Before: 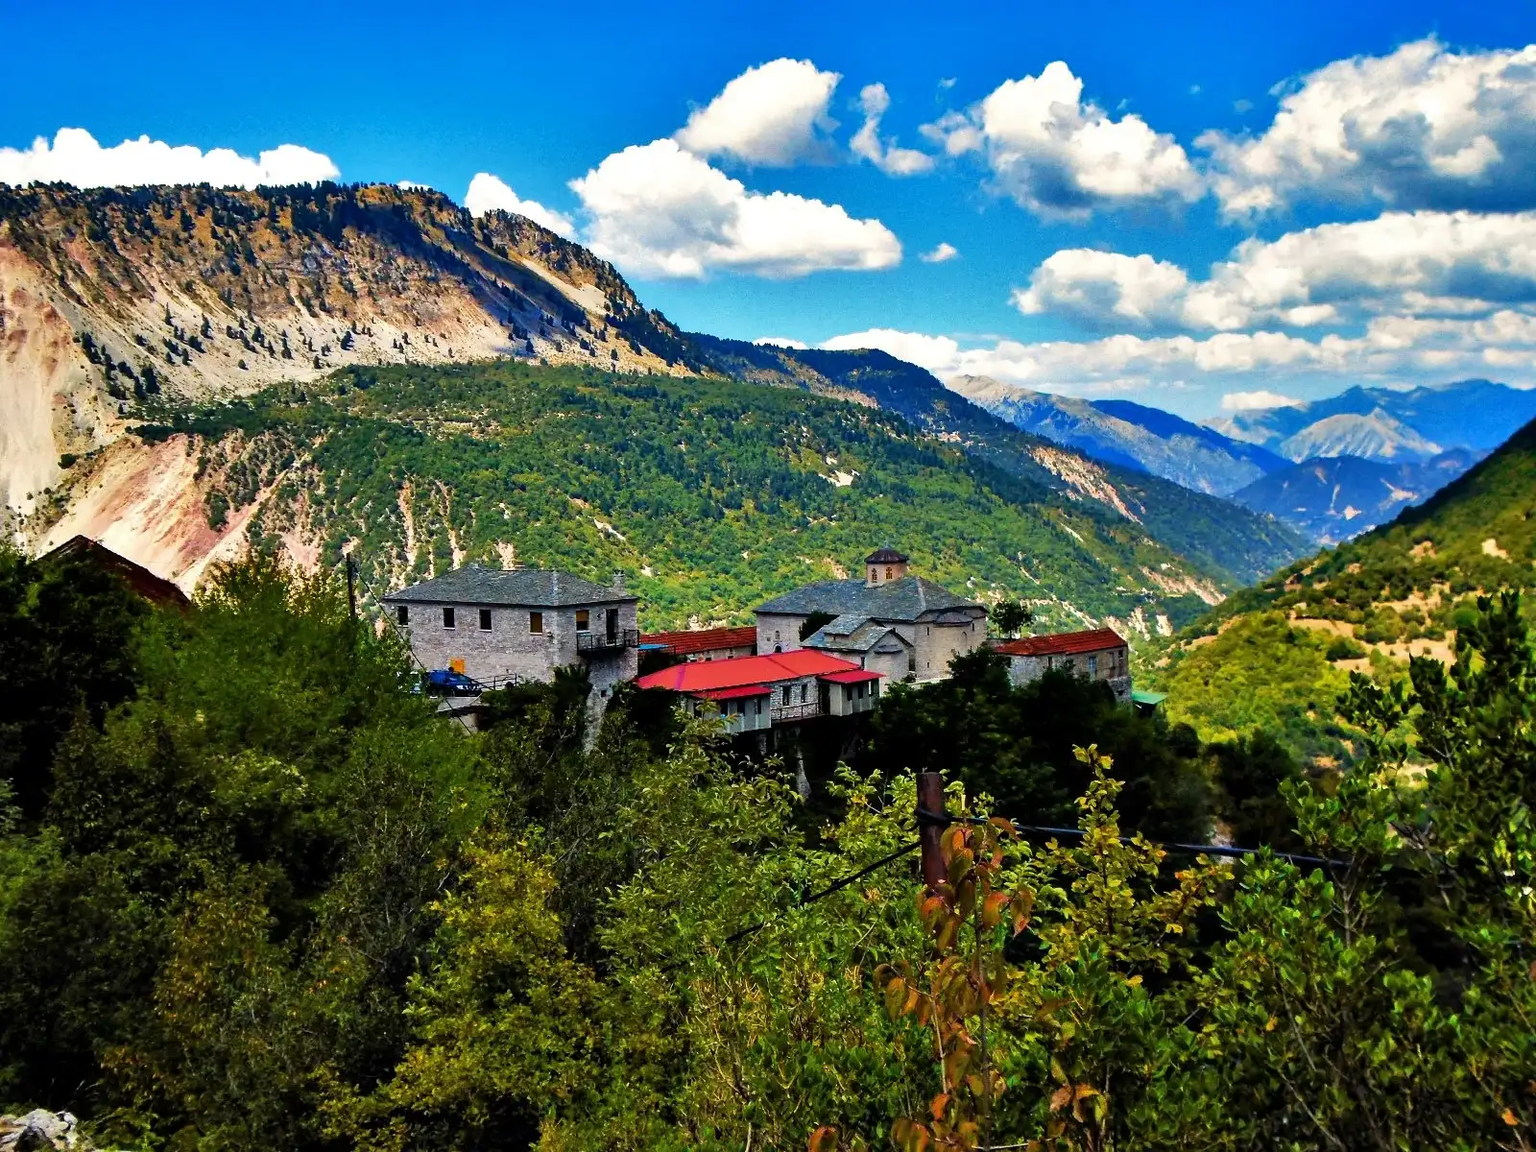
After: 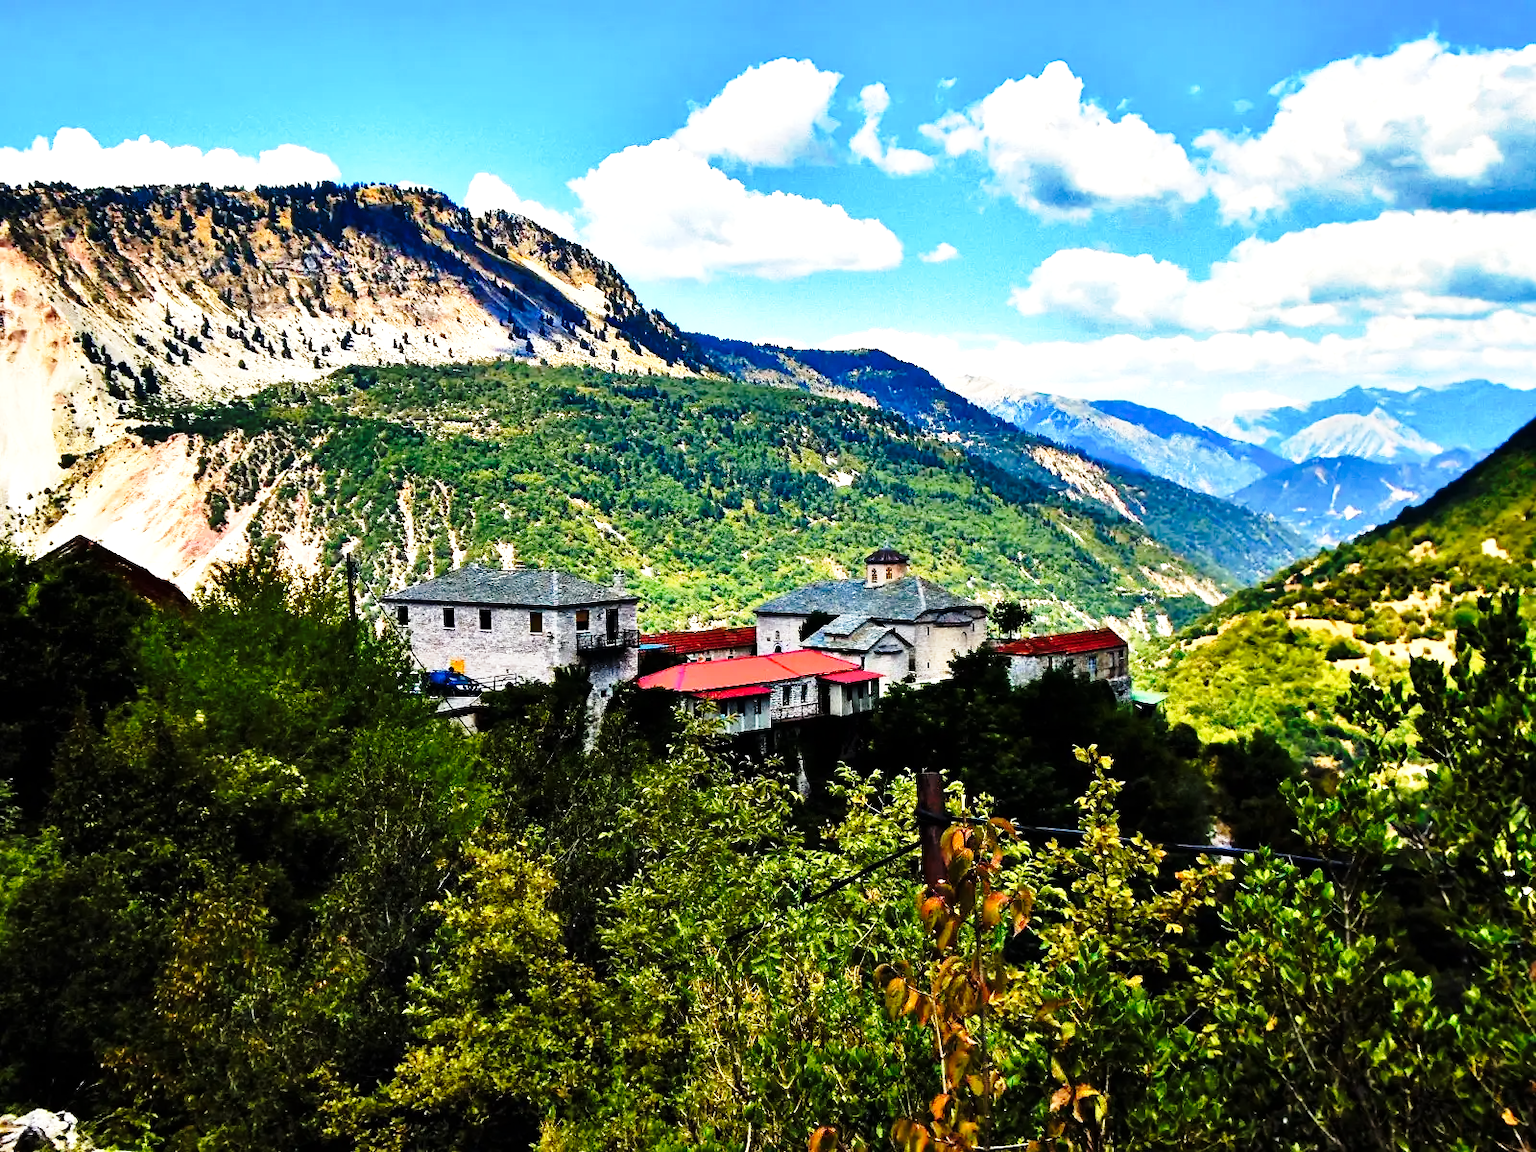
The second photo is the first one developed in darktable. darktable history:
tone equalizer: -8 EV -0.75 EV, -7 EV -0.7 EV, -6 EV -0.6 EV, -5 EV -0.4 EV, -3 EV 0.4 EV, -2 EV 0.6 EV, -1 EV 0.7 EV, +0 EV 0.75 EV, edges refinement/feathering 500, mask exposure compensation -1.57 EV, preserve details no
base curve: curves: ch0 [(0, 0) (0.028, 0.03) (0.121, 0.232) (0.46, 0.748) (0.859, 0.968) (1, 1)], preserve colors none
